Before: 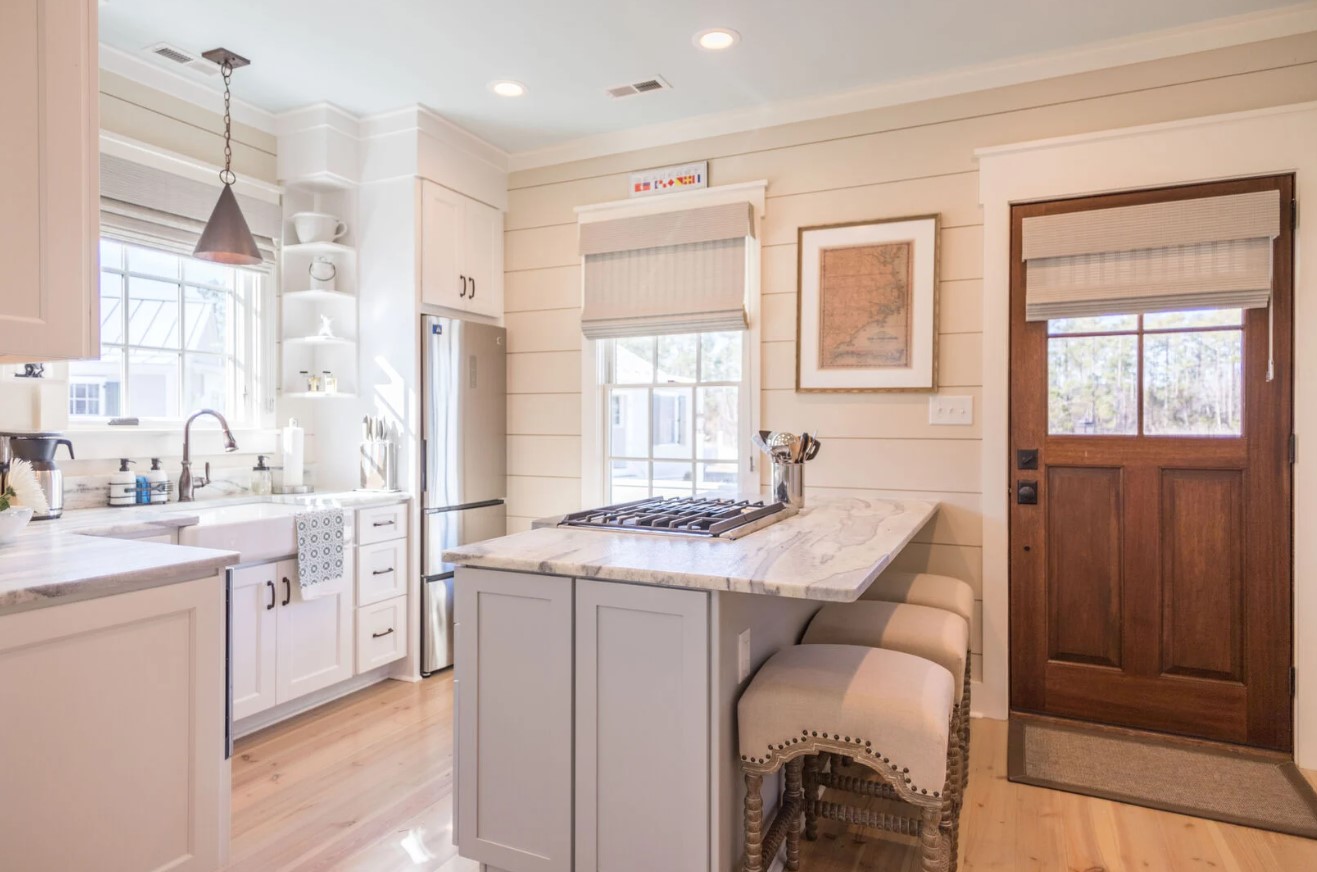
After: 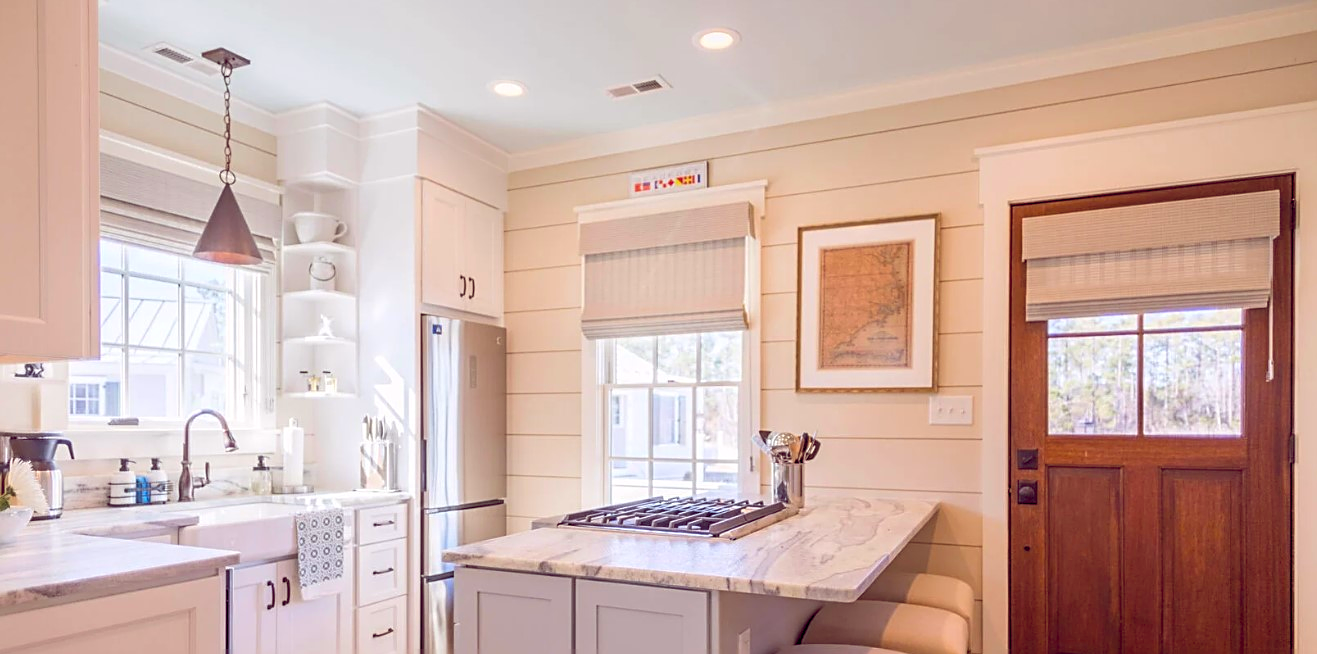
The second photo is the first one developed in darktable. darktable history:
crop: bottom 24.992%
color balance rgb: global offset › chroma 0.277%, global offset › hue 320.14°, perceptual saturation grading › global saturation 25.687%, global vibrance 23.655%
sharpen: on, module defaults
